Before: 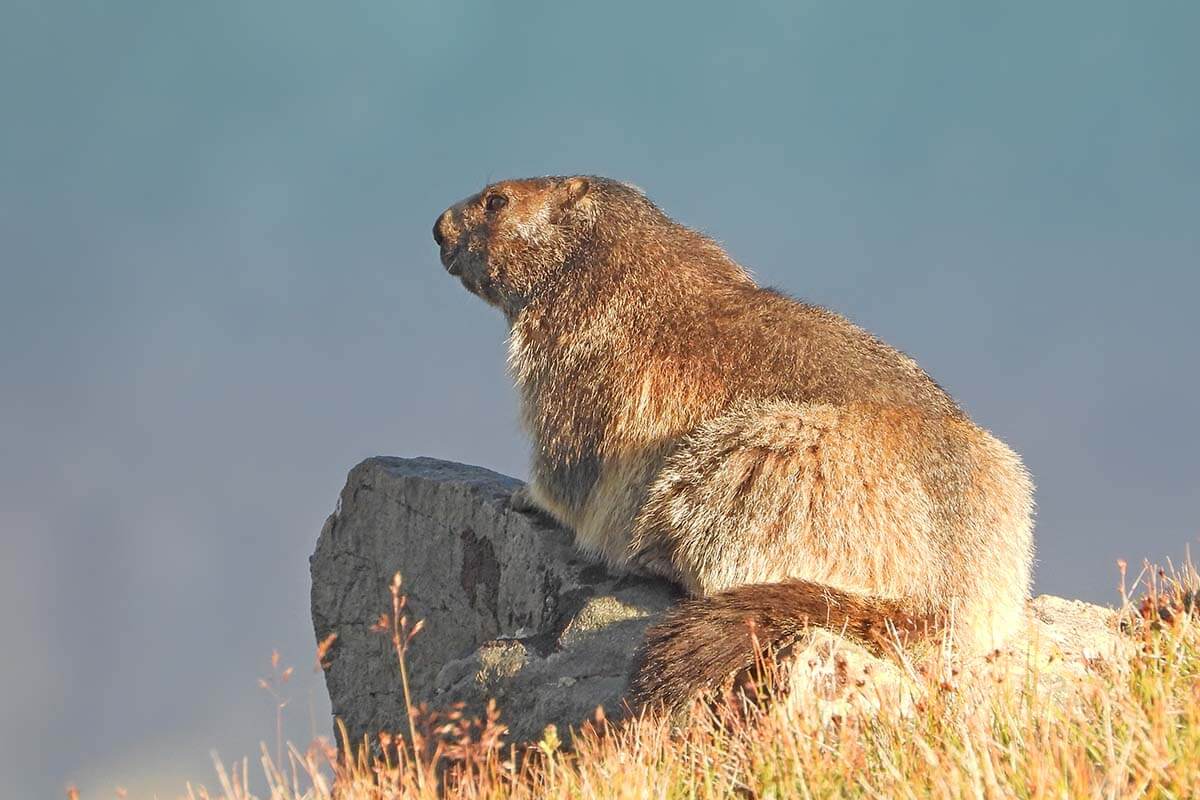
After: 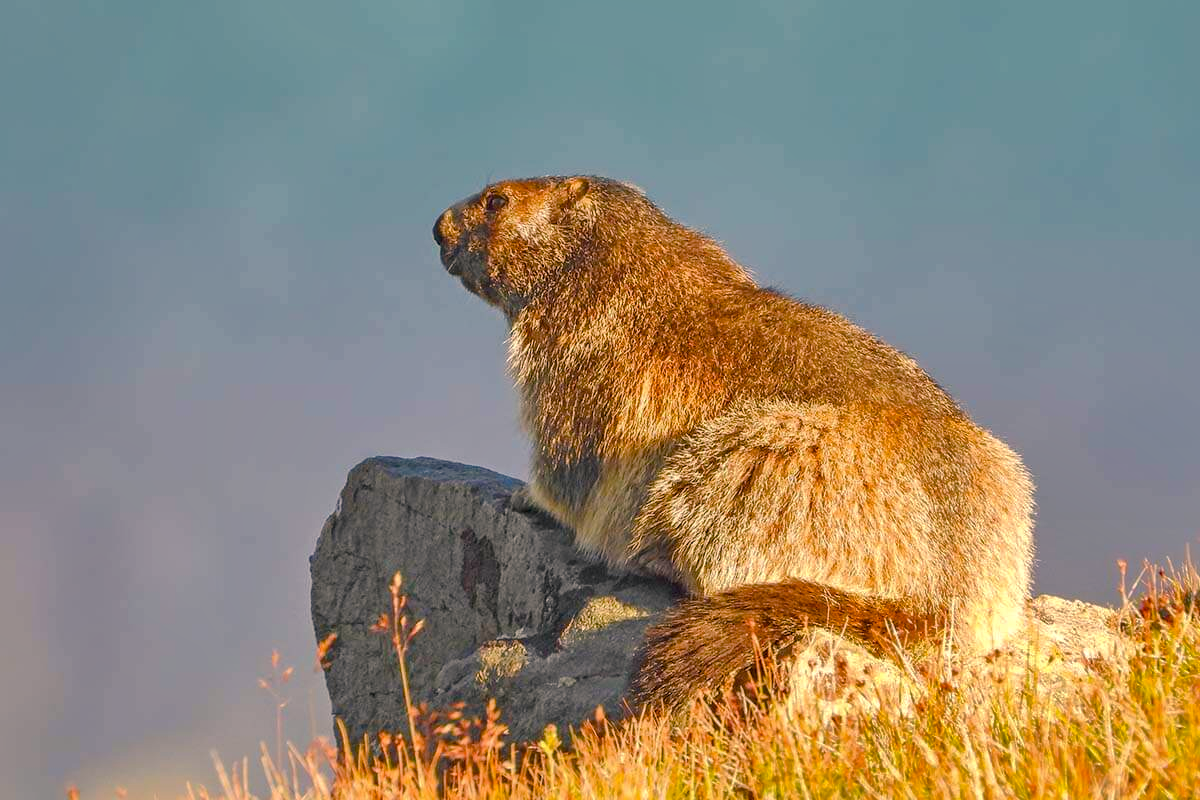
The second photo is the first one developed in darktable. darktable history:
local contrast: on, module defaults
shadows and highlights: shadows 40.24, highlights -60.11
color balance rgb: shadows lift › chroma 1.018%, shadows lift › hue 242.72°, highlights gain › chroma 3.253%, highlights gain › hue 55.54°, perceptual saturation grading › global saturation 35.06%, perceptual saturation grading › highlights -25.495%, perceptual saturation grading › shadows 49.791%, global vibrance 20%
